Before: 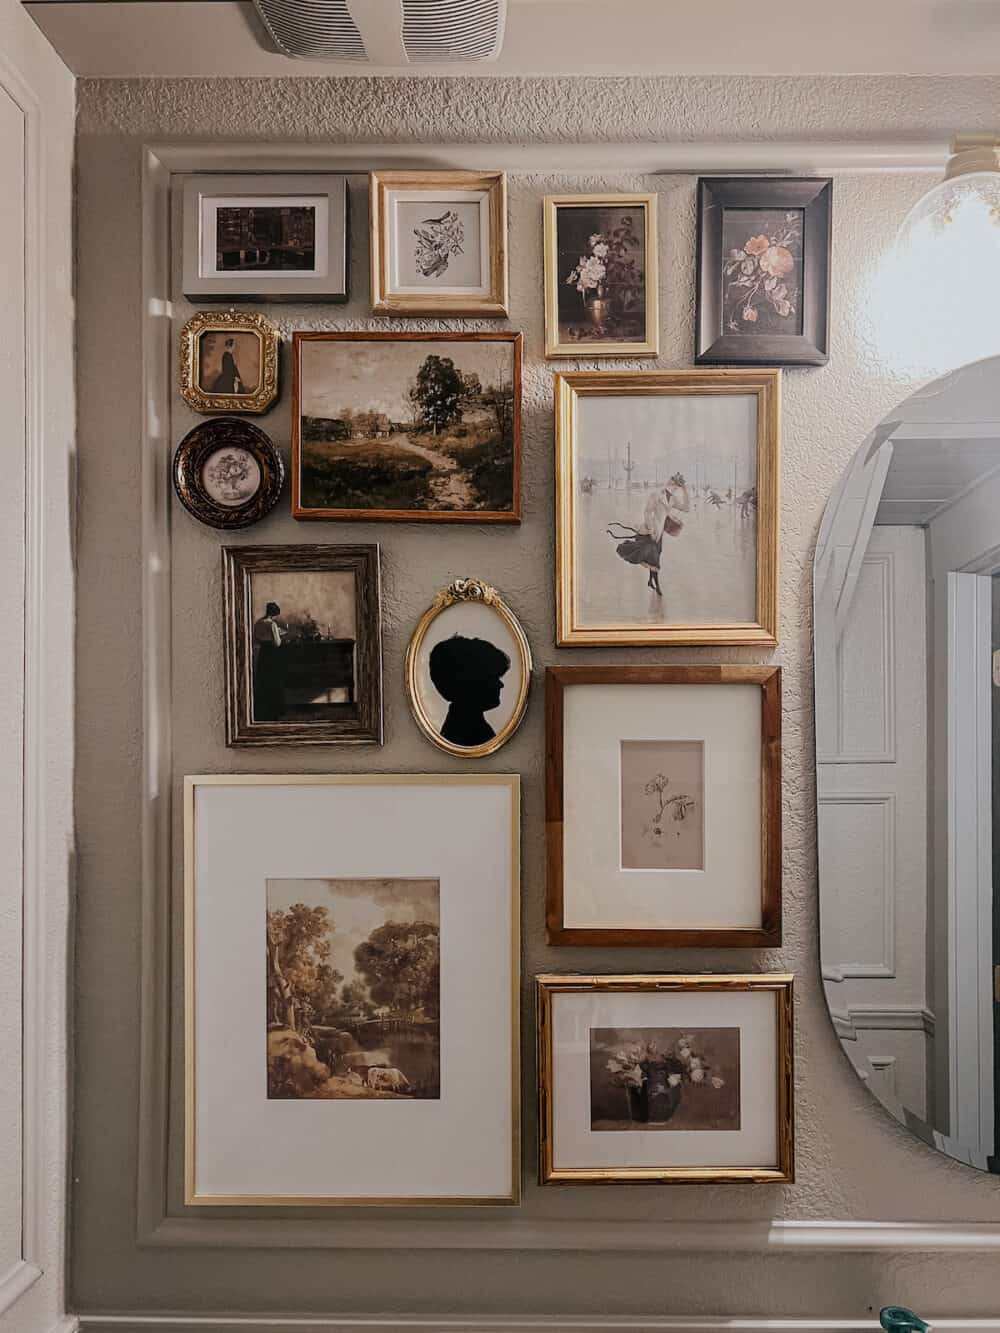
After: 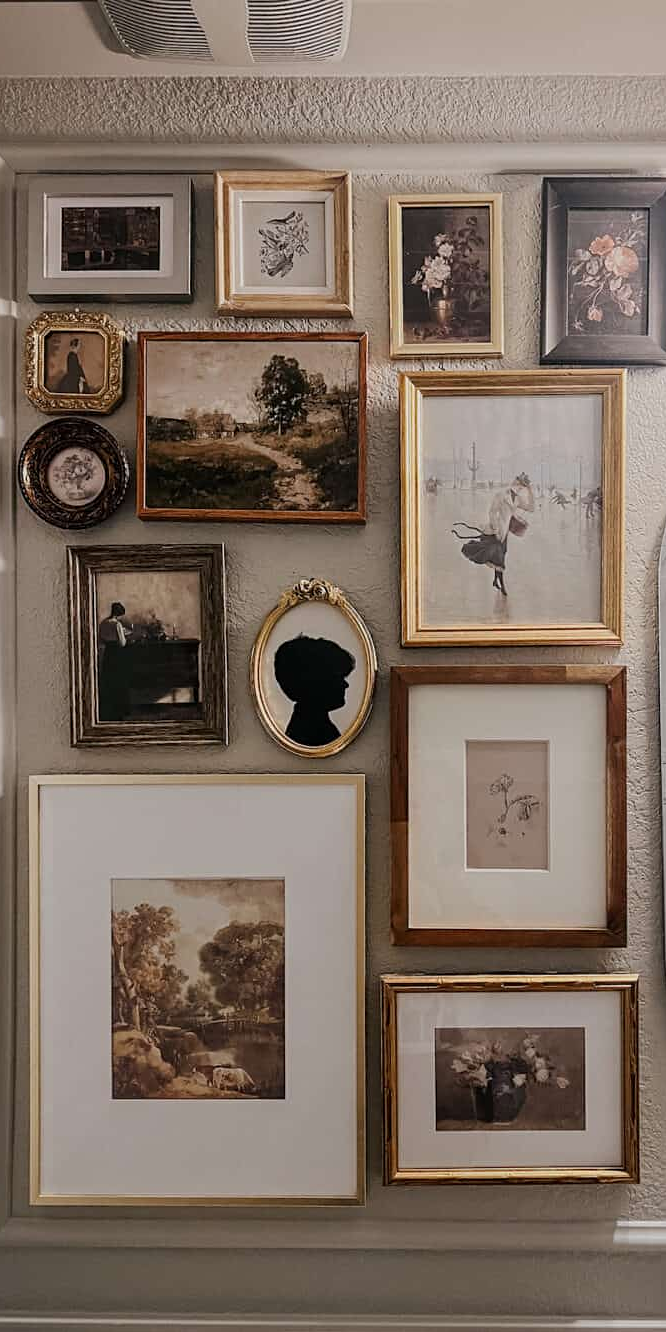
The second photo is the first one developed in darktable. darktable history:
crop and rotate: left 15.546%, right 17.787%
sharpen: amount 0.2
